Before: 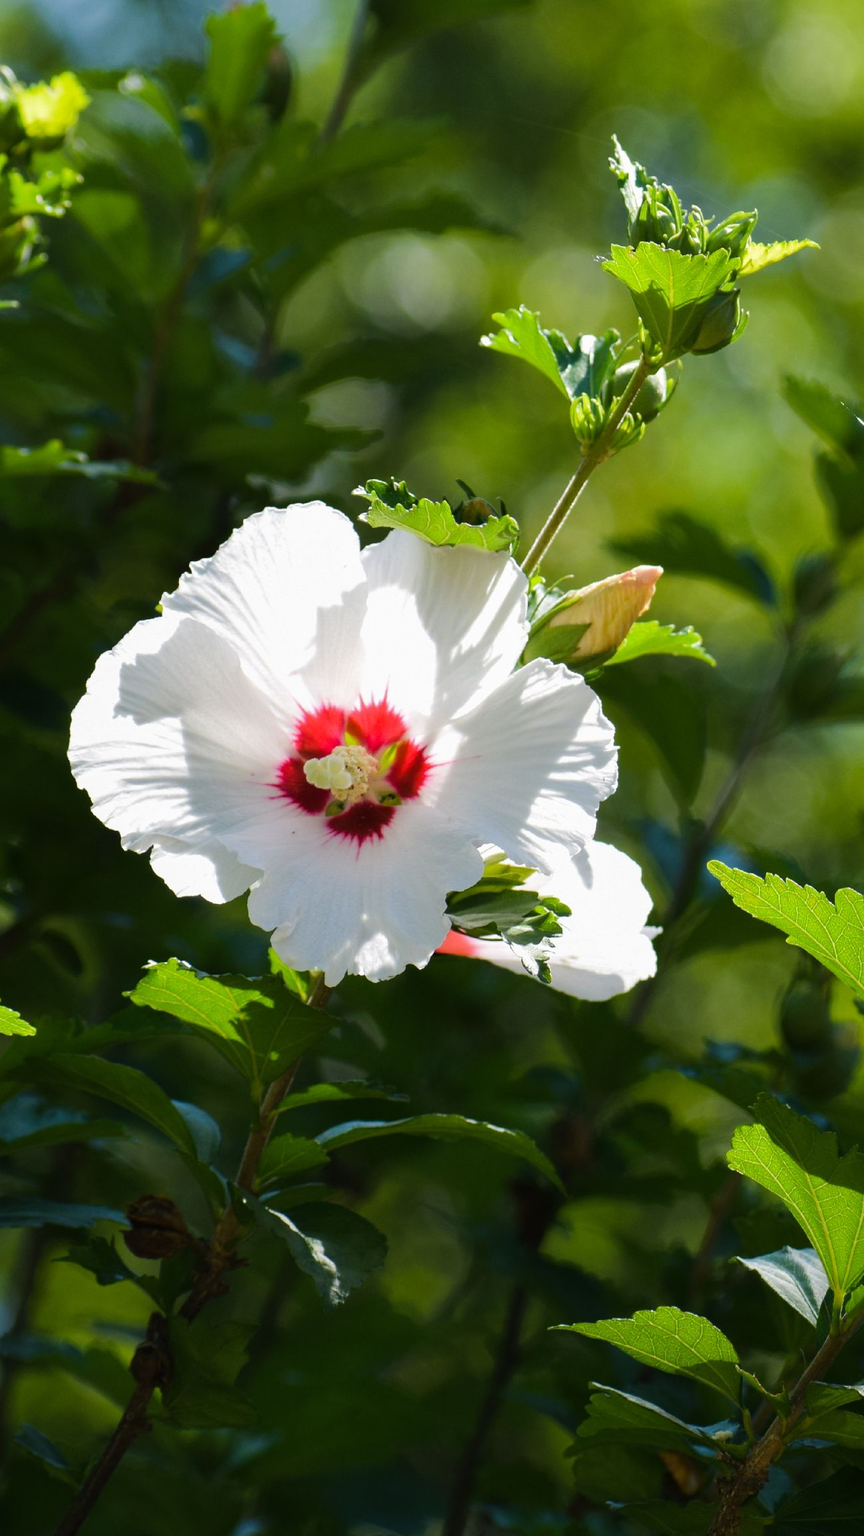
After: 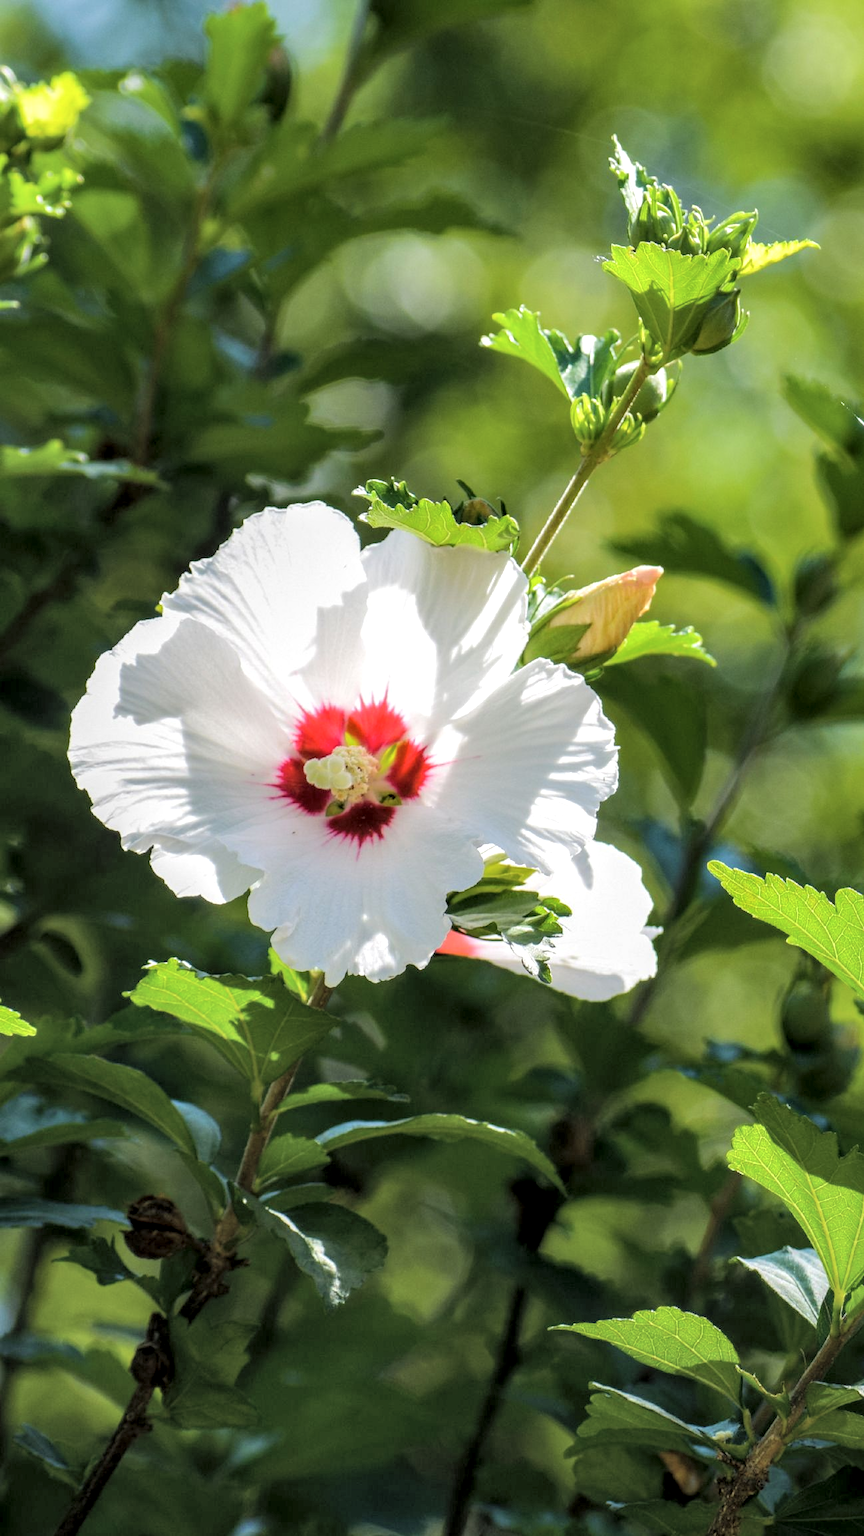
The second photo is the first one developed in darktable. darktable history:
levels: levels [0.016, 0.5, 0.996]
local contrast: detail 160%
tone curve: curves: ch0 [(0, 0) (0.004, 0.008) (0.077, 0.156) (0.169, 0.29) (0.774, 0.774) (0.988, 0.926)], color space Lab, independent channels, preserve colors none
